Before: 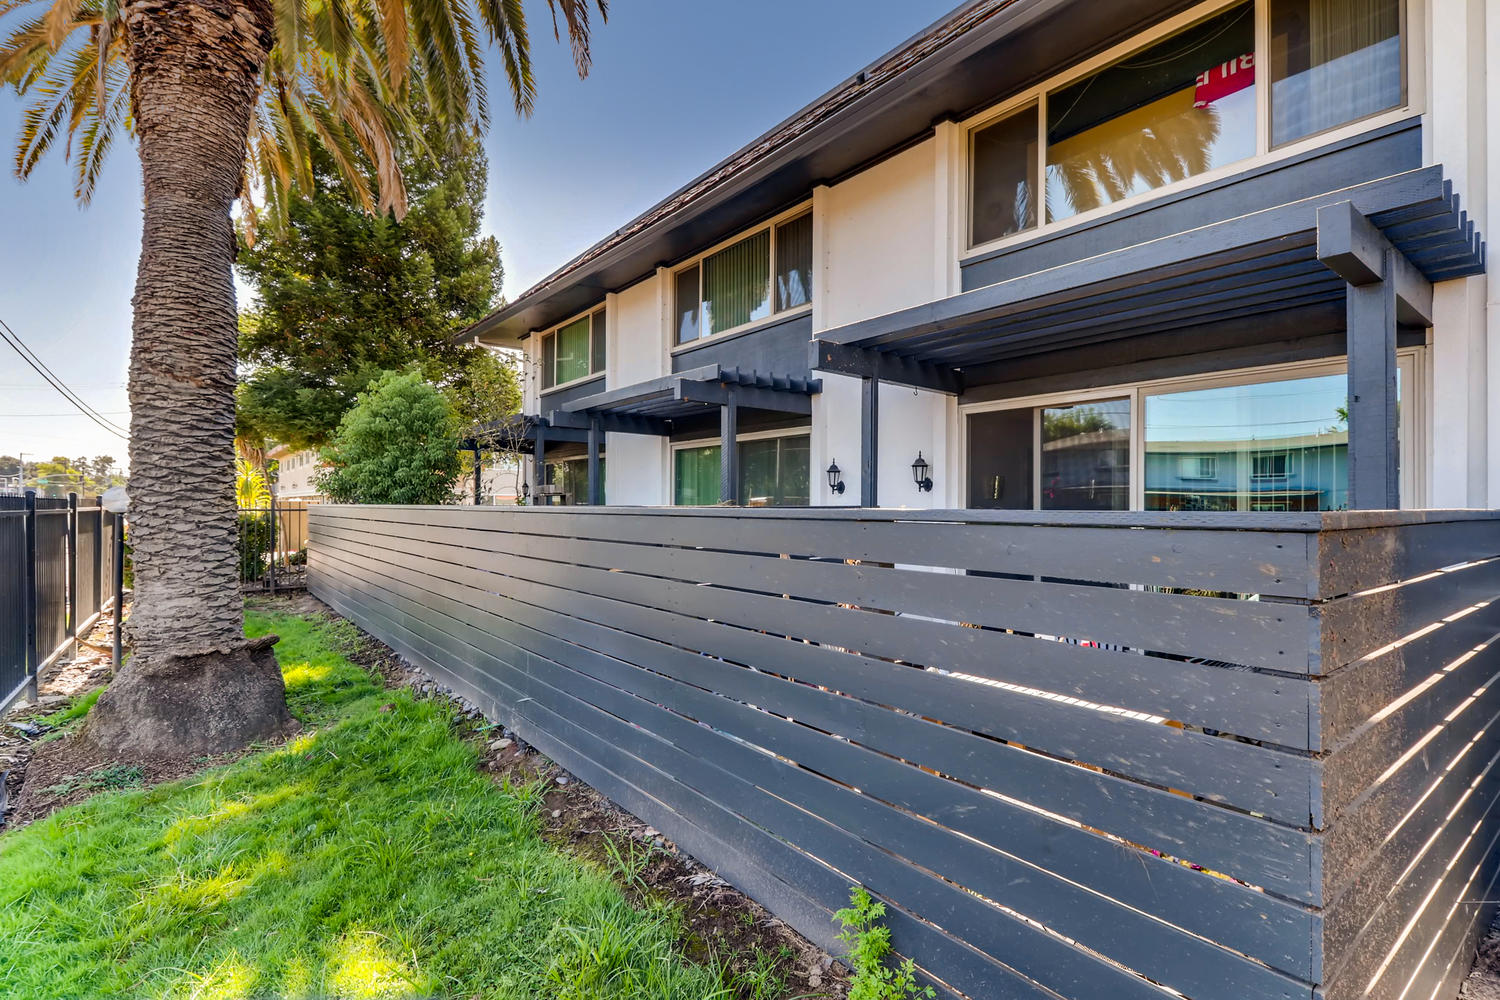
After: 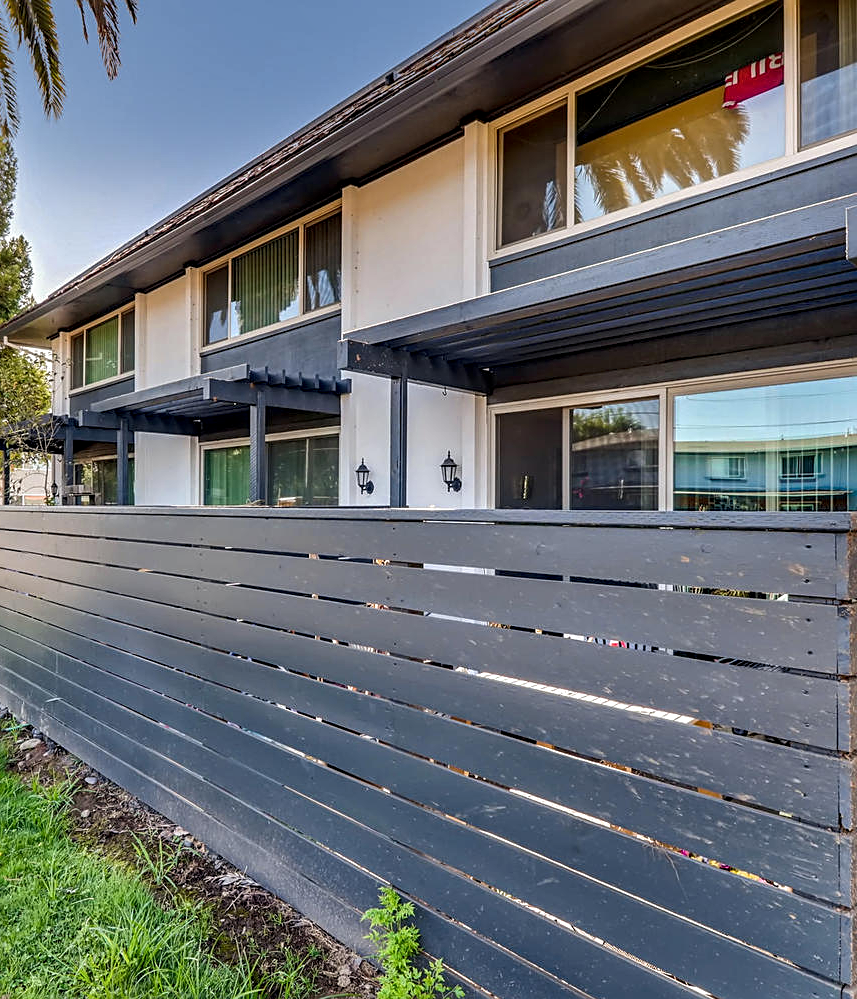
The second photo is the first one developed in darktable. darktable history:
local contrast: detail 130%
sharpen: on, module defaults
crop: left 31.422%, top 0.006%, right 11.428%
